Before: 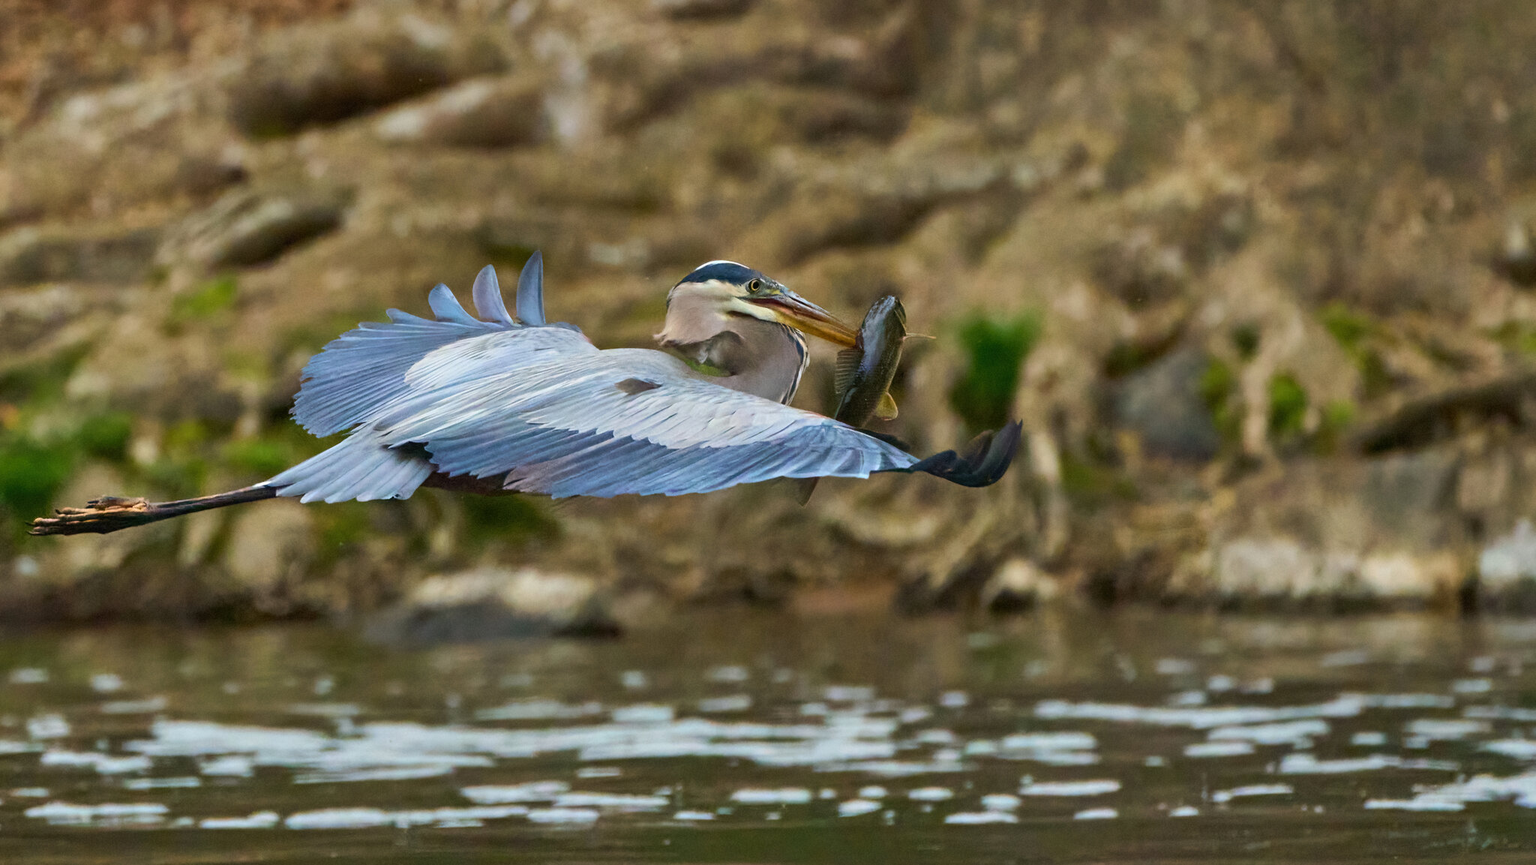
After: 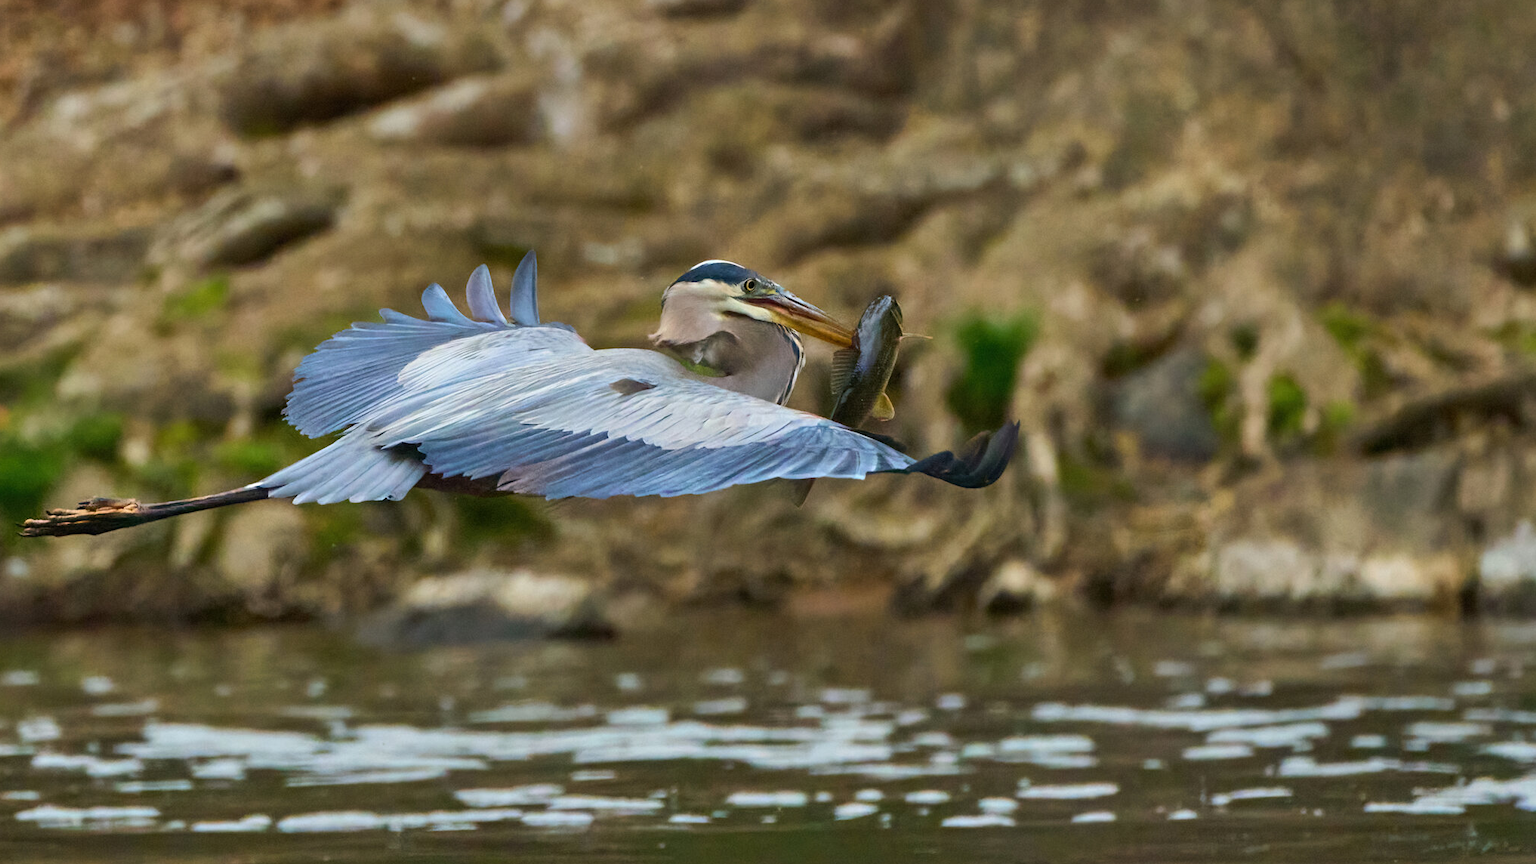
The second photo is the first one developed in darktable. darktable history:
crop and rotate: left 0.662%, top 0.268%, bottom 0.41%
